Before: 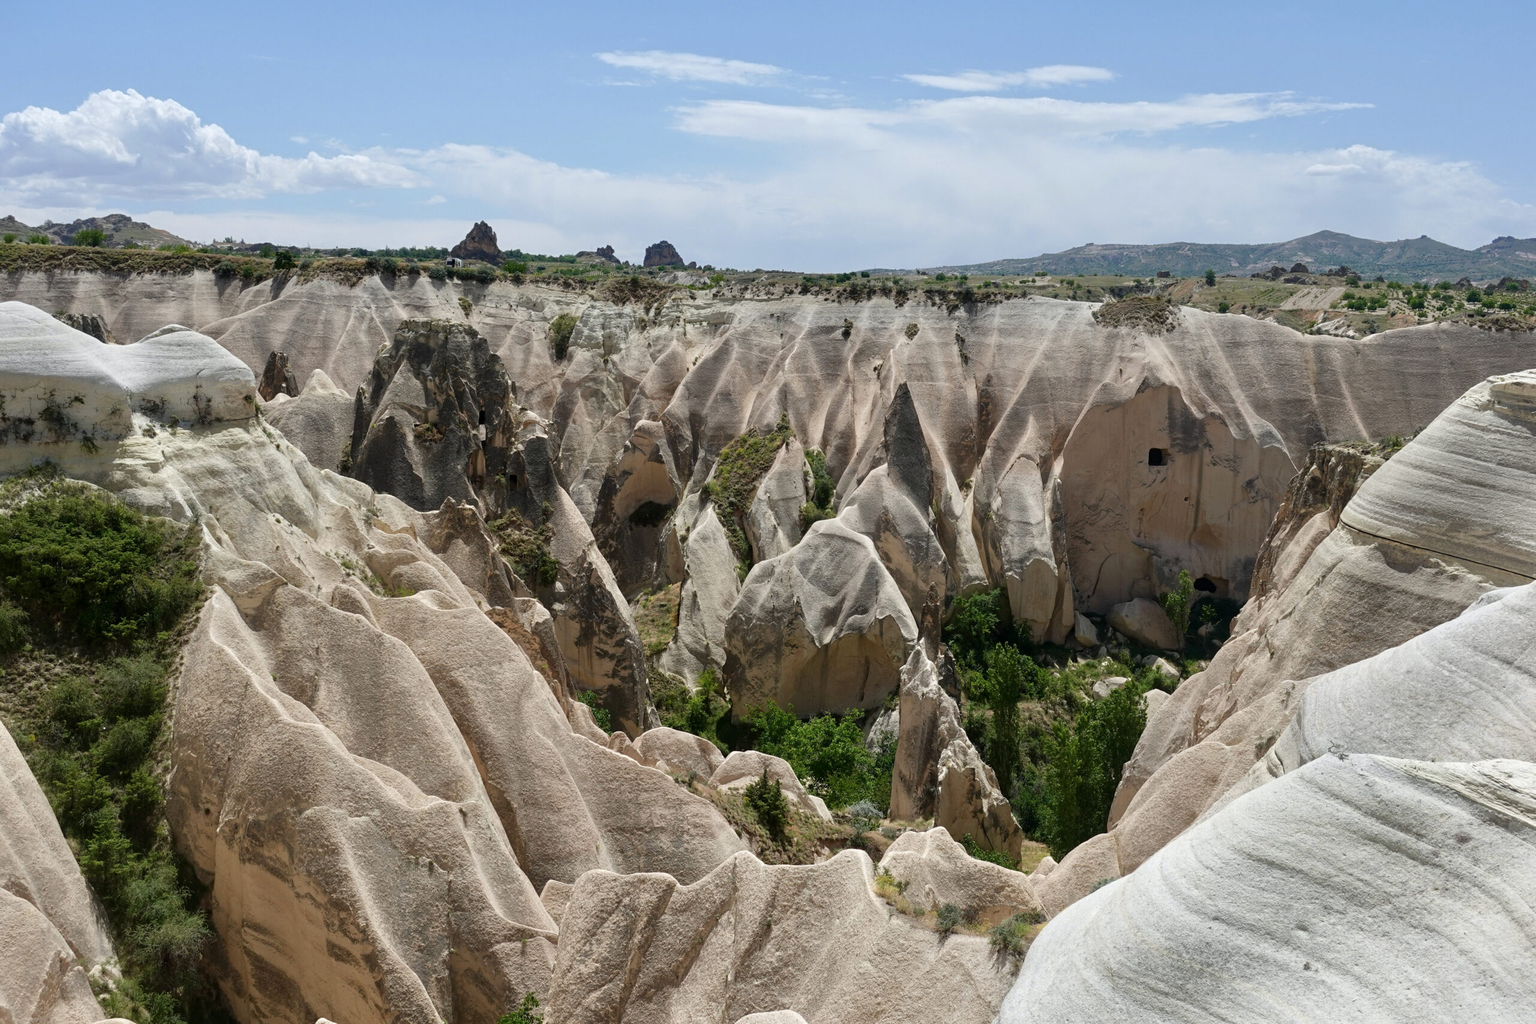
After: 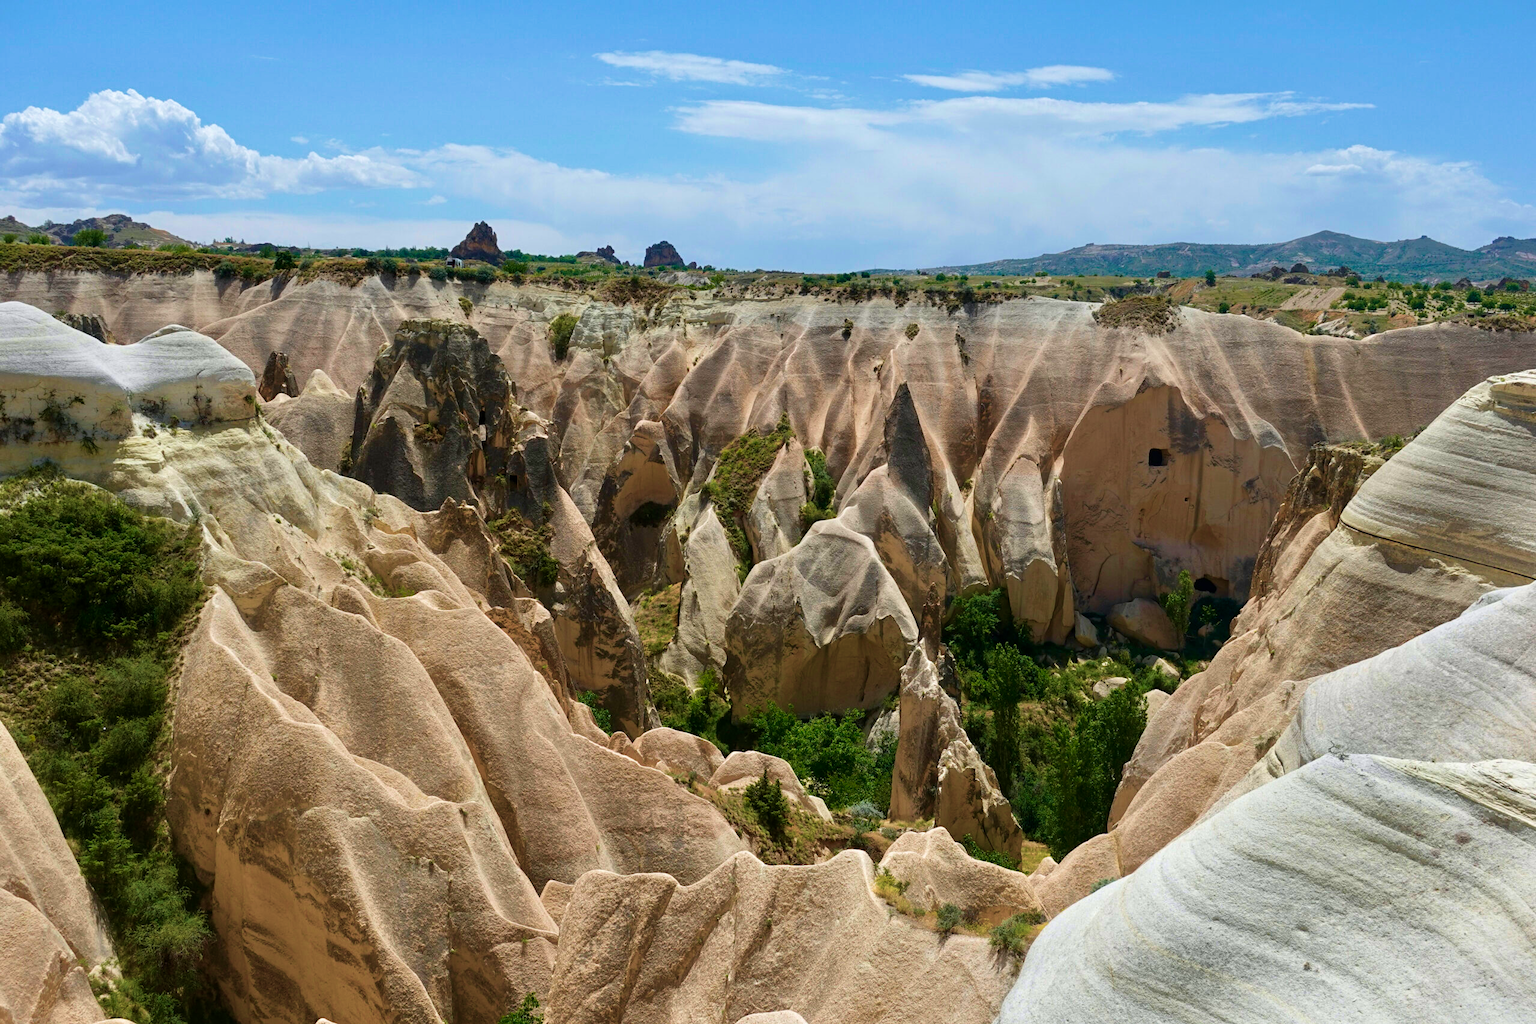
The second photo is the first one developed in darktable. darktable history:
velvia: strength 75%
contrast brightness saturation: contrast 0.03, brightness -0.04
